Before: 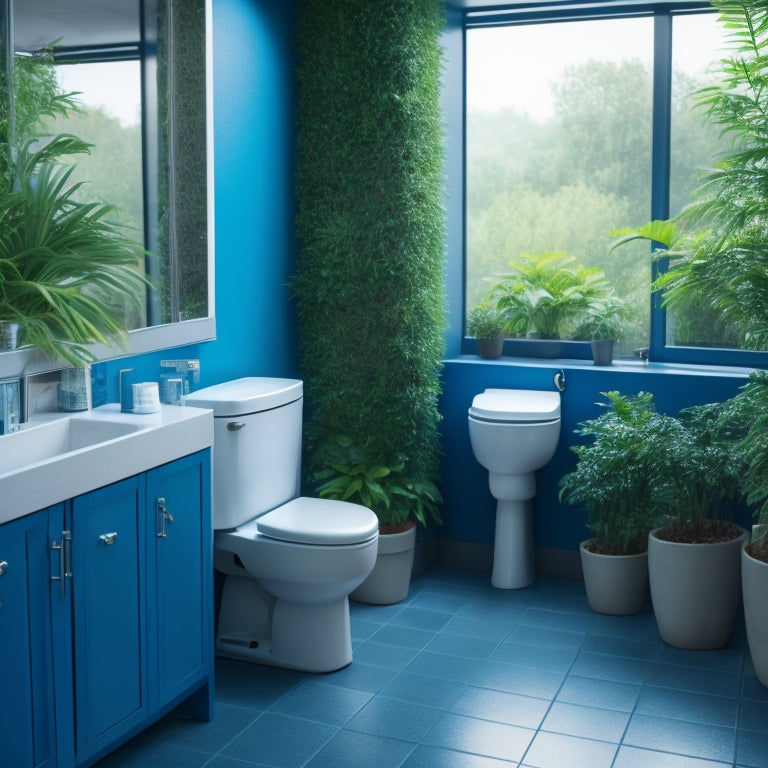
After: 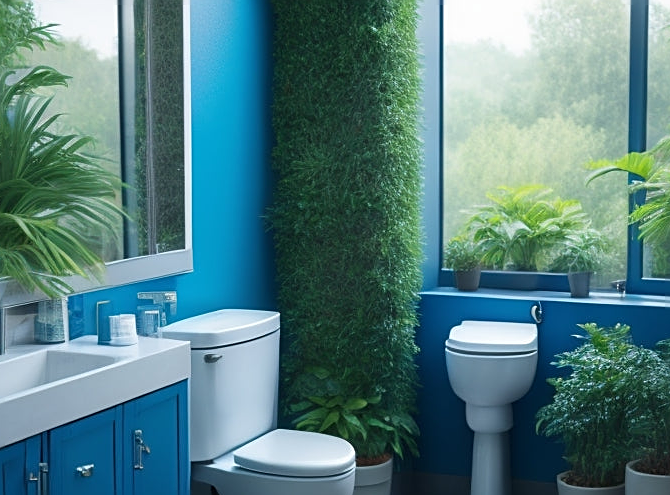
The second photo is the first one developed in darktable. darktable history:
crop: left 3.056%, top 8.879%, right 9.664%, bottom 26.543%
sharpen: on, module defaults
